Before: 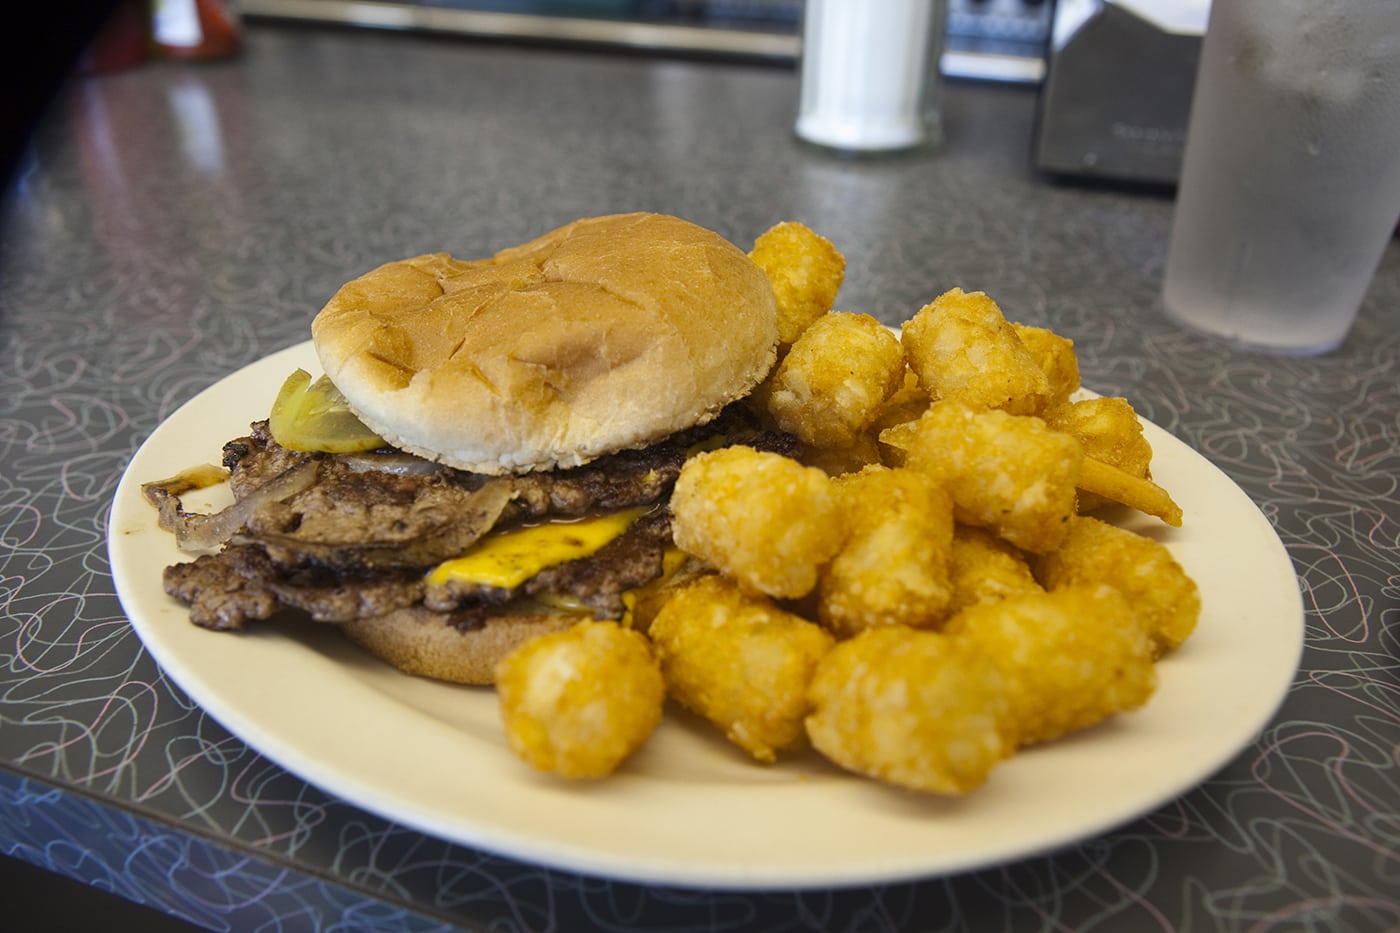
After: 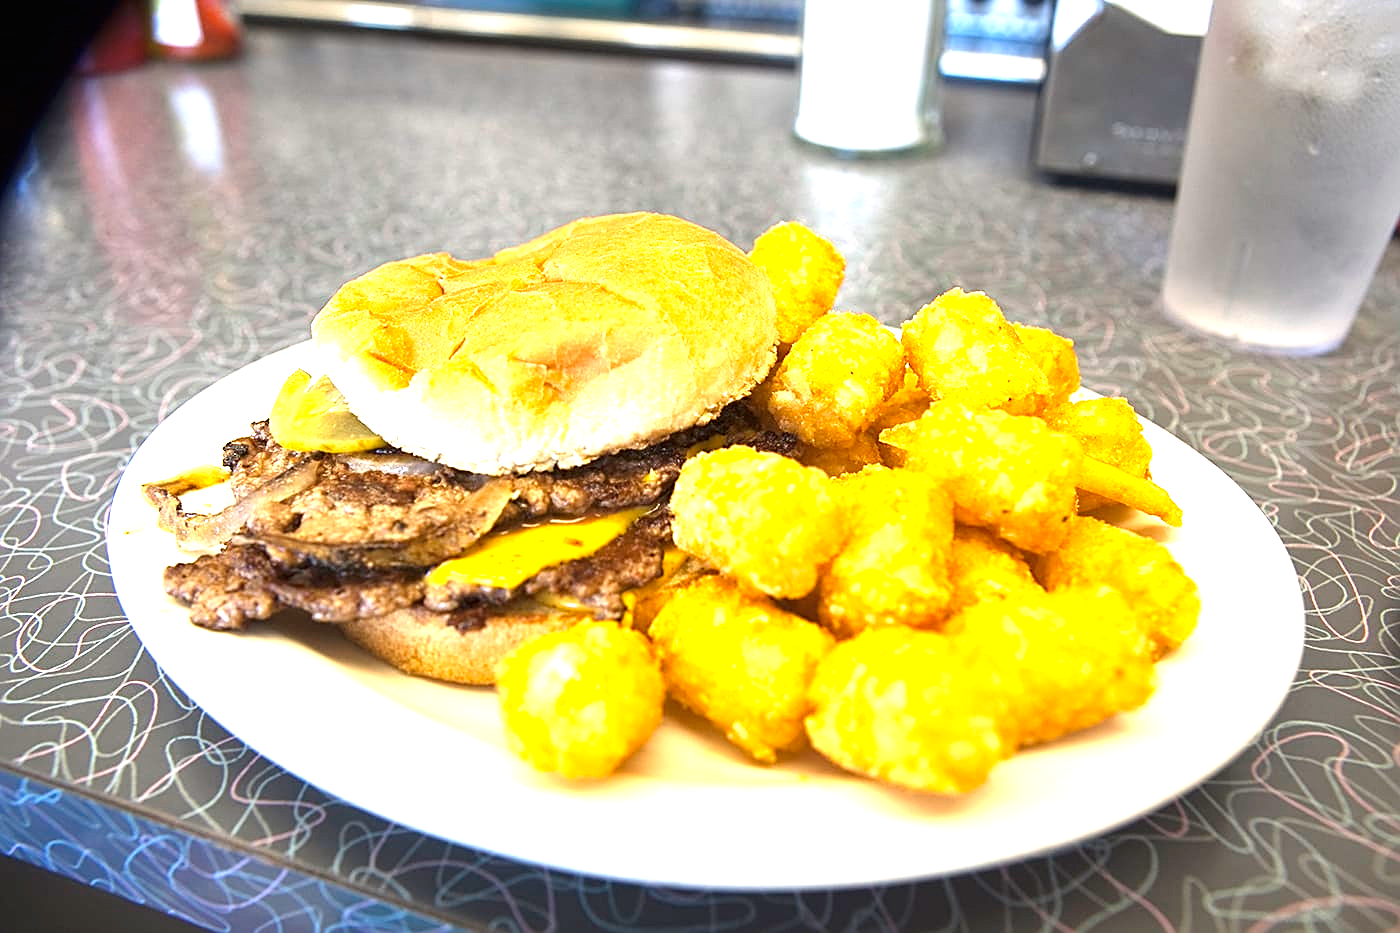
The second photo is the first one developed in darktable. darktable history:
exposure: black level correction 0, exposure 1.743 EV, compensate highlight preservation false
sharpen: amount 0.551
